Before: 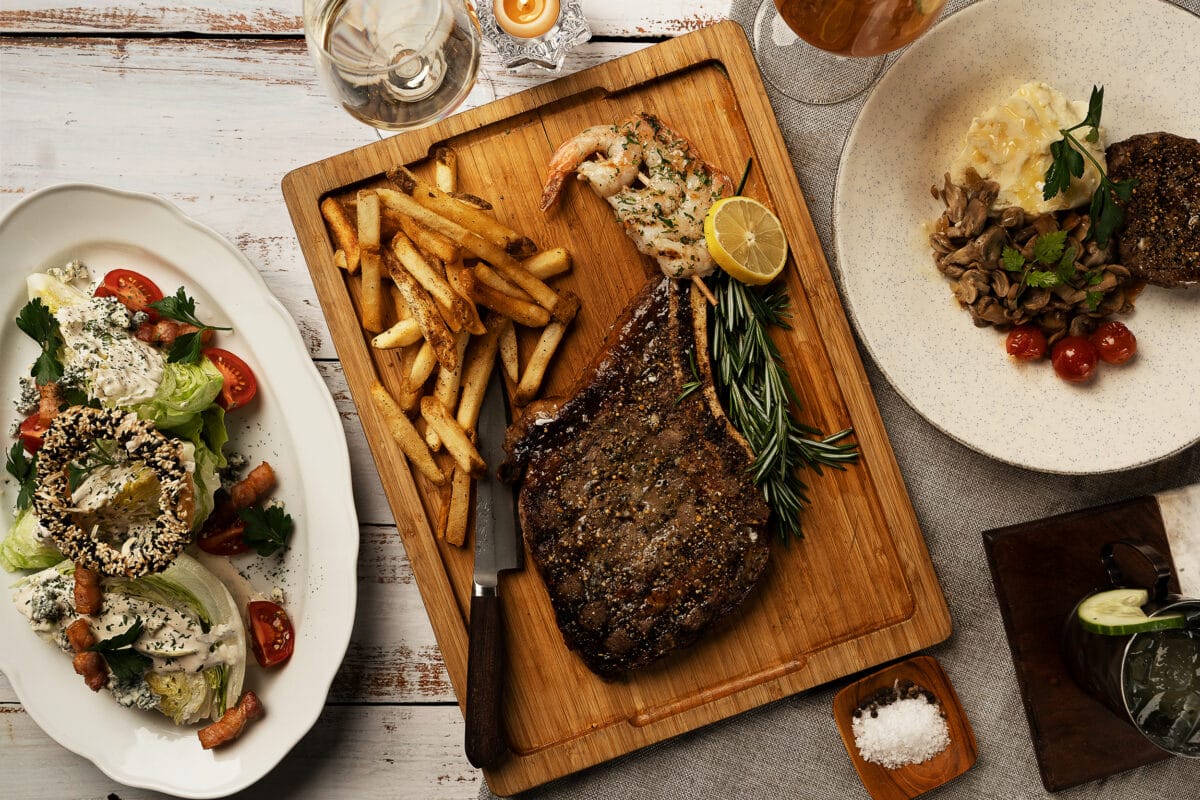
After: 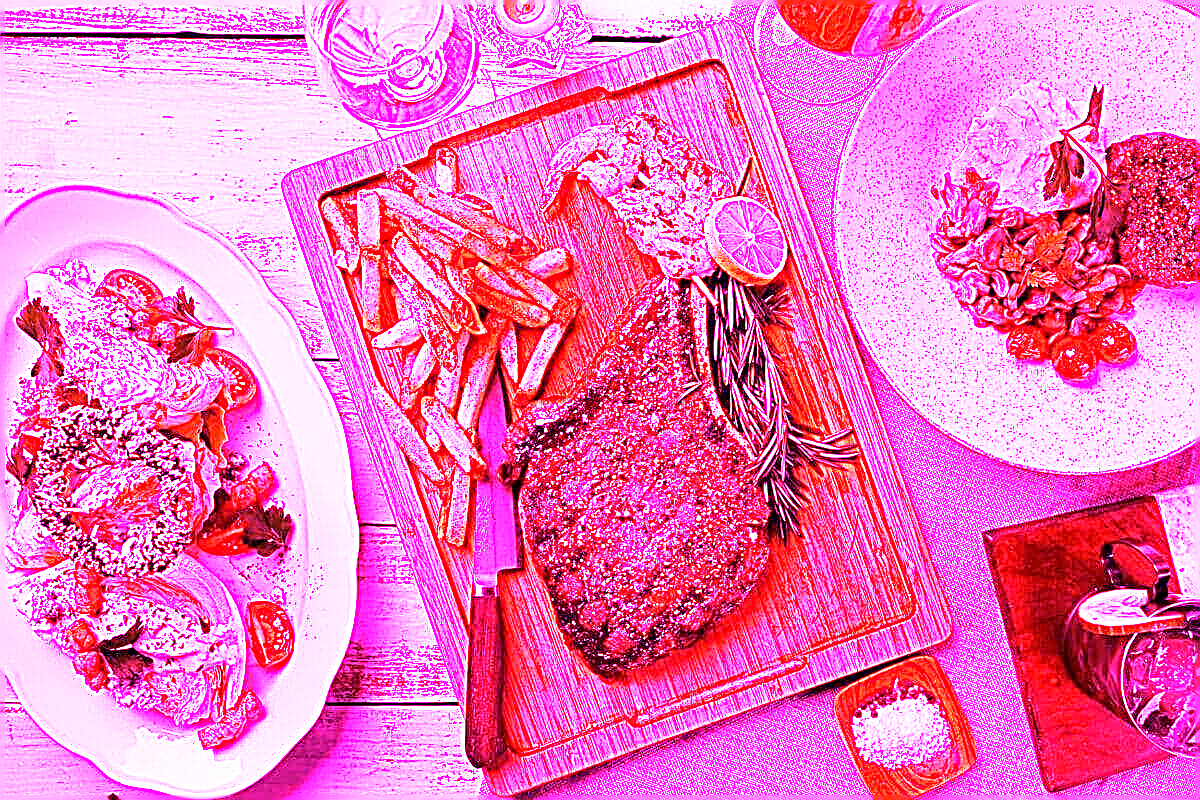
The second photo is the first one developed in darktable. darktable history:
sharpen: on, module defaults
exposure: exposure 0.2 EV, compensate highlight preservation false
white balance: red 8, blue 8
